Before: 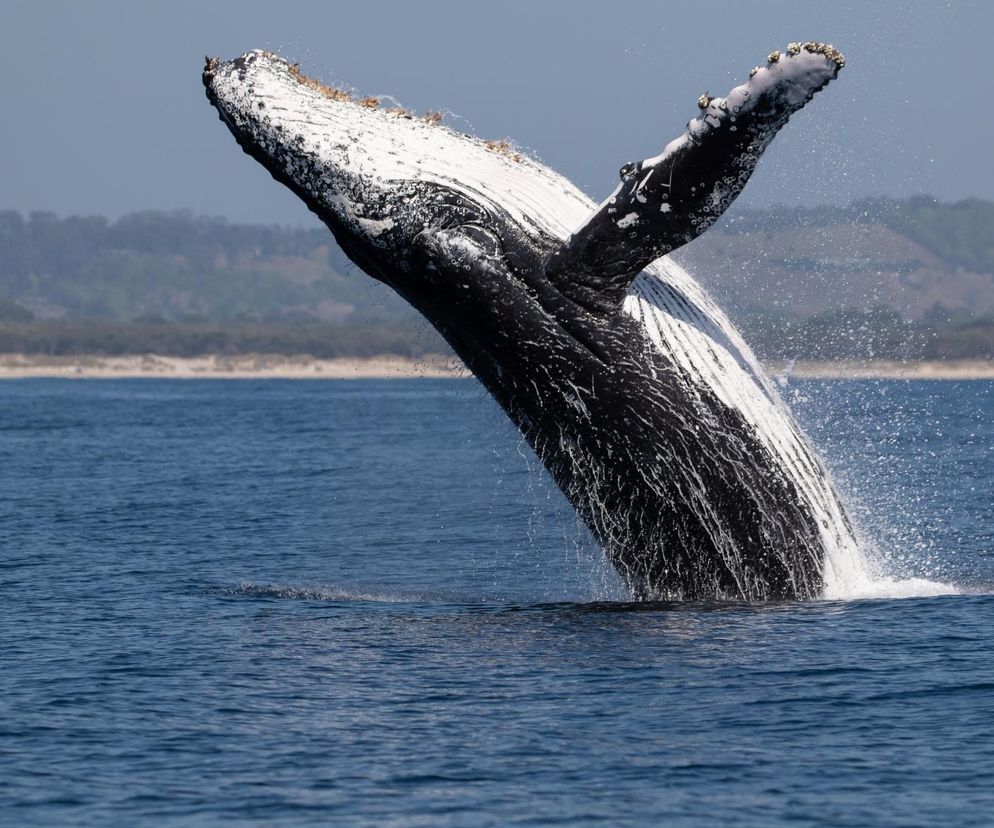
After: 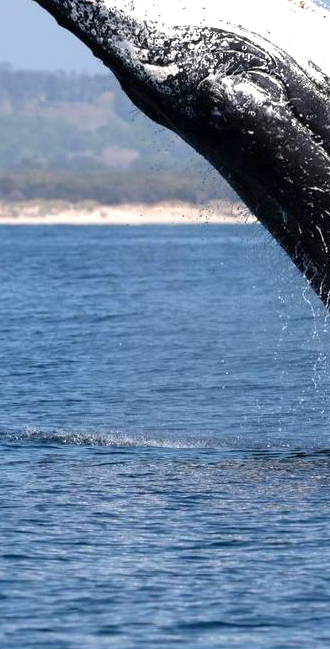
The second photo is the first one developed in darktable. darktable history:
crop and rotate: left 21.742%, top 18.623%, right 44.981%, bottom 2.965%
exposure: exposure 0.944 EV, compensate exposure bias true, compensate highlight preservation false
